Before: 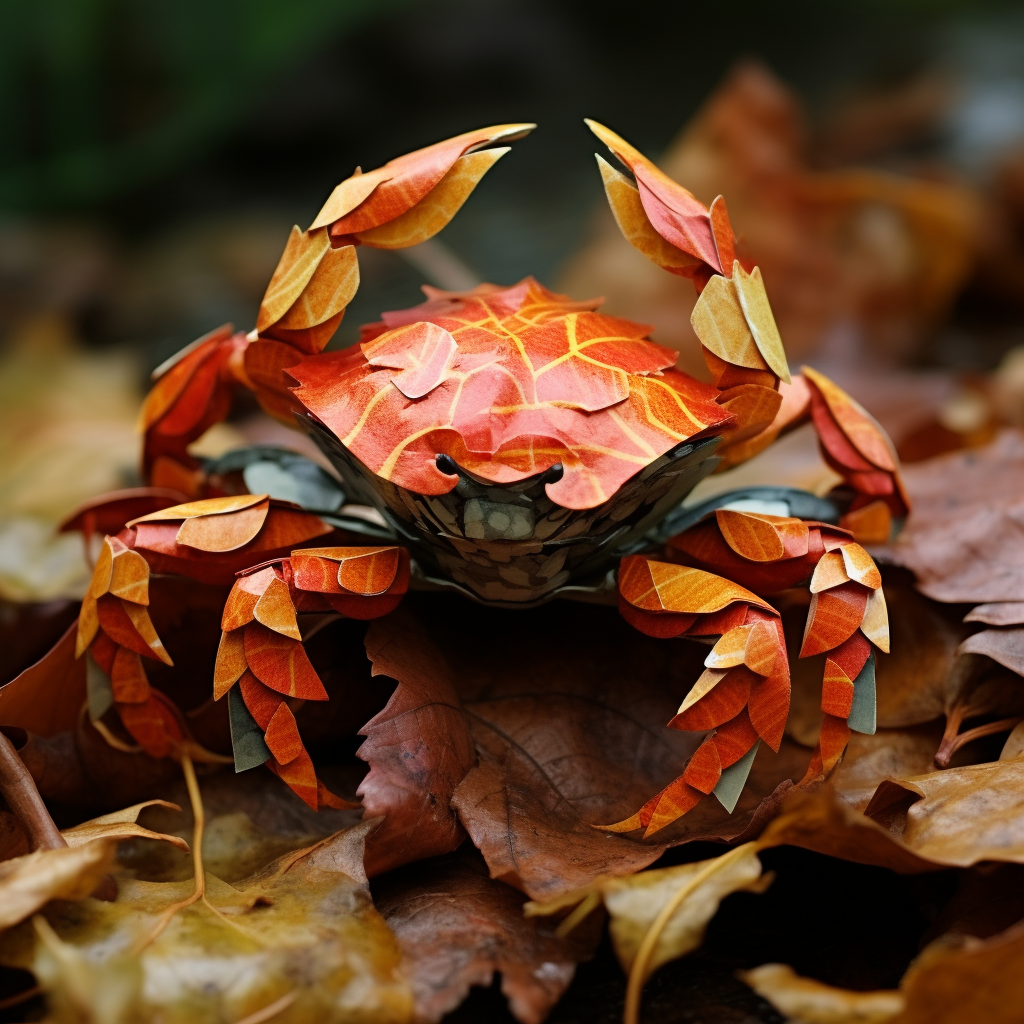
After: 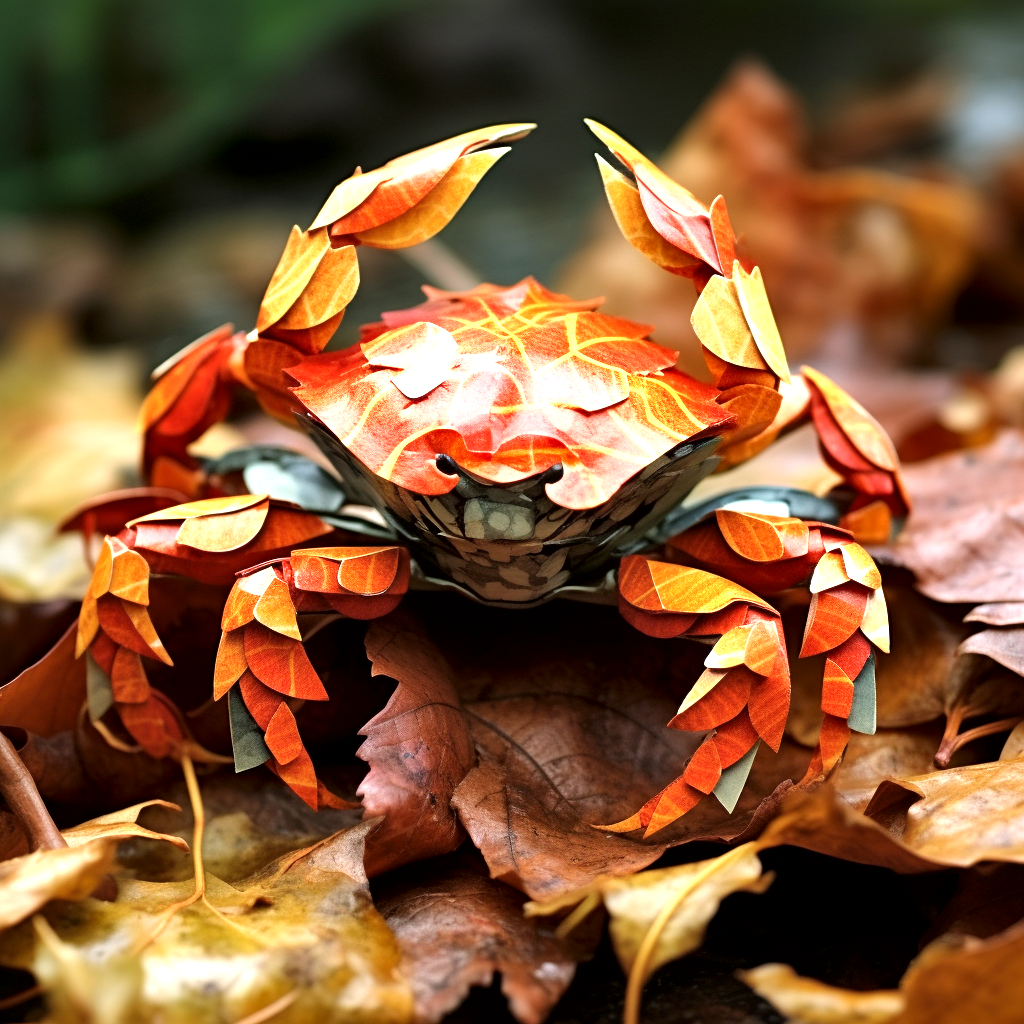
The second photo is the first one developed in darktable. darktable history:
exposure: black level correction 0, exposure 1.1 EV, compensate exposure bias true, compensate highlight preservation false
local contrast: mode bilateral grid, contrast 50, coarseness 50, detail 150%, midtone range 0.2
